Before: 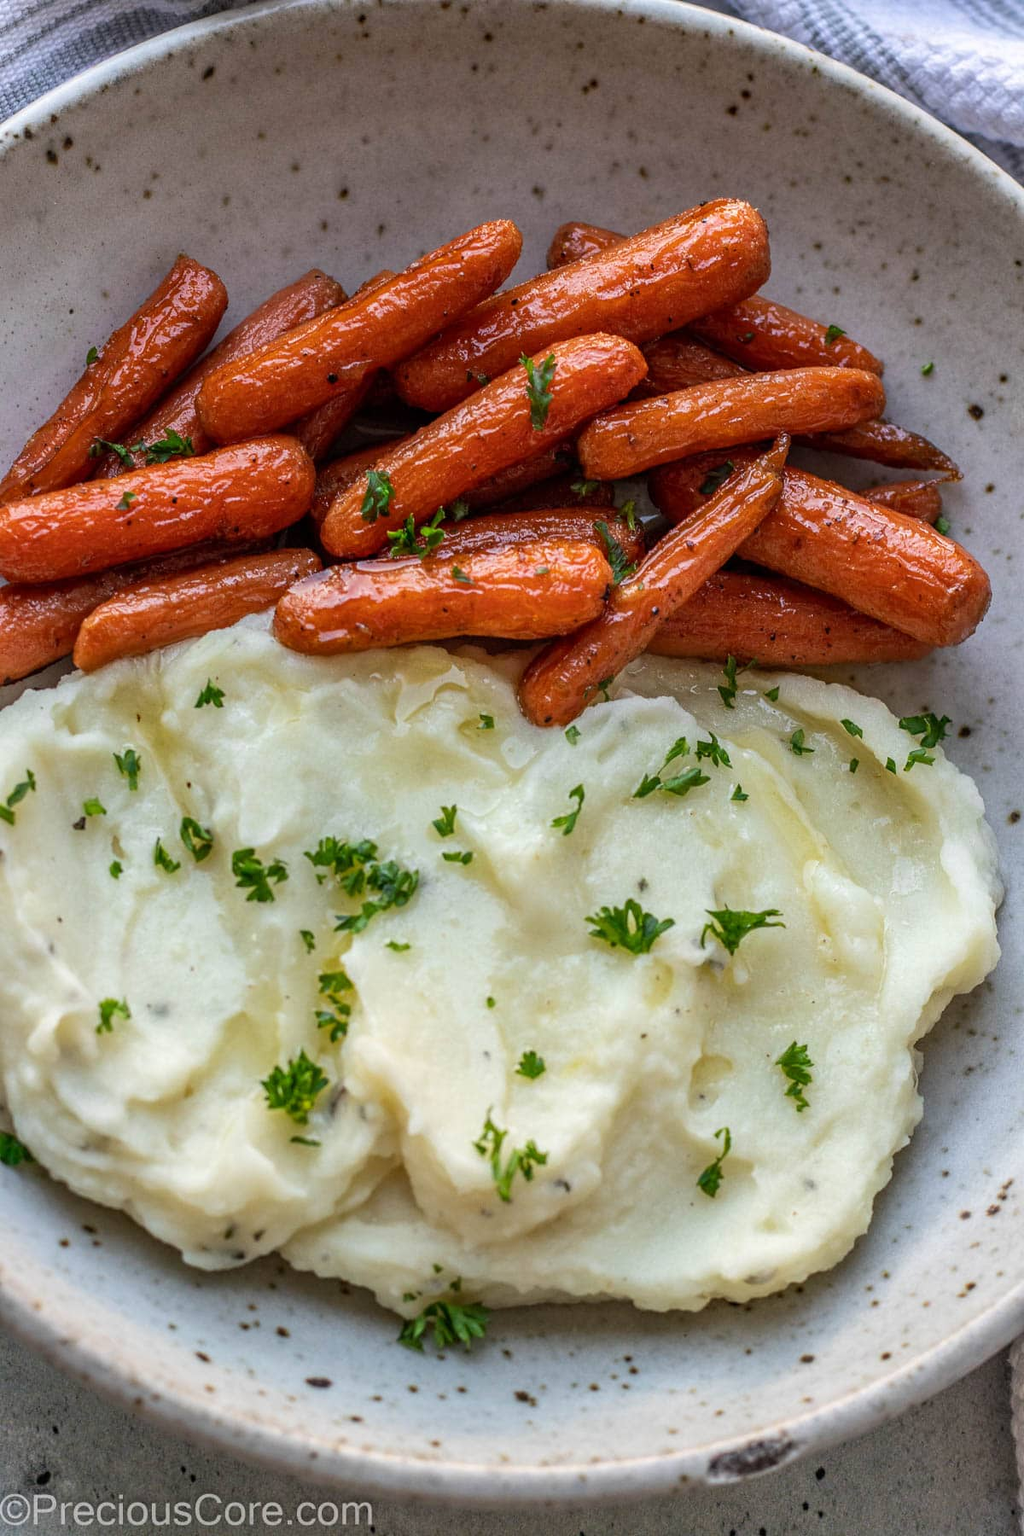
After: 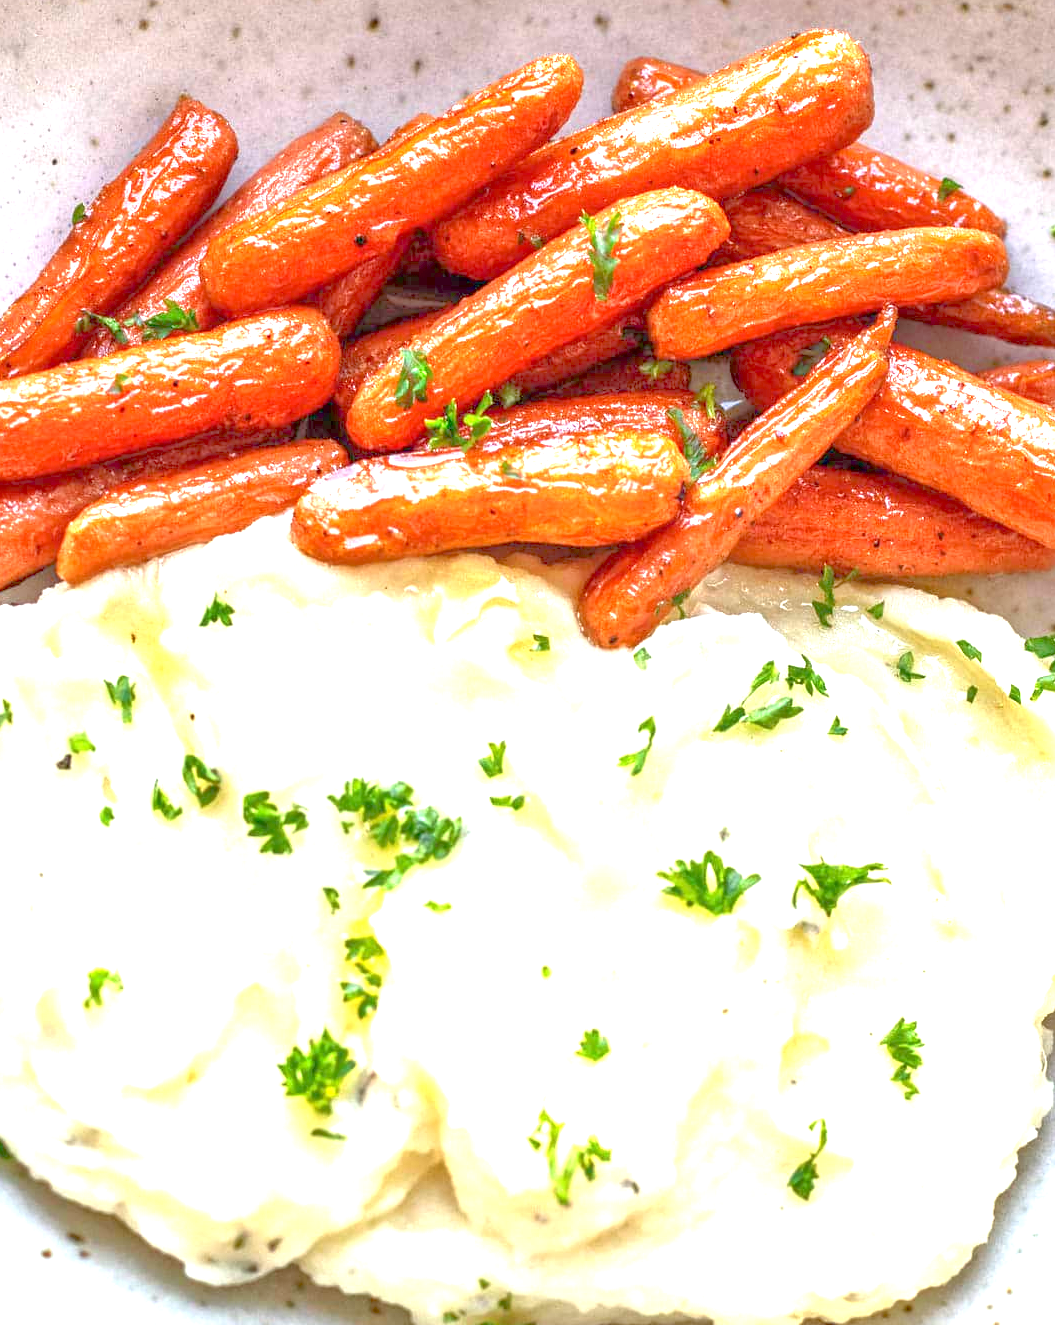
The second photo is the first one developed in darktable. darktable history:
crop and rotate: left 2.425%, top 11.305%, right 9.6%, bottom 15.08%
exposure: exposure 2 EV, compensate highlight preservation false
tone equalizer: -8 EV 2 EV, -7 EV 2 EV, -6 EV 2 EV, -5 EV 2 EV, -4 EV 2 EV, -3 EV 1.5 EV, -2 EV 1 EV, -1 EV 0.5 EV
